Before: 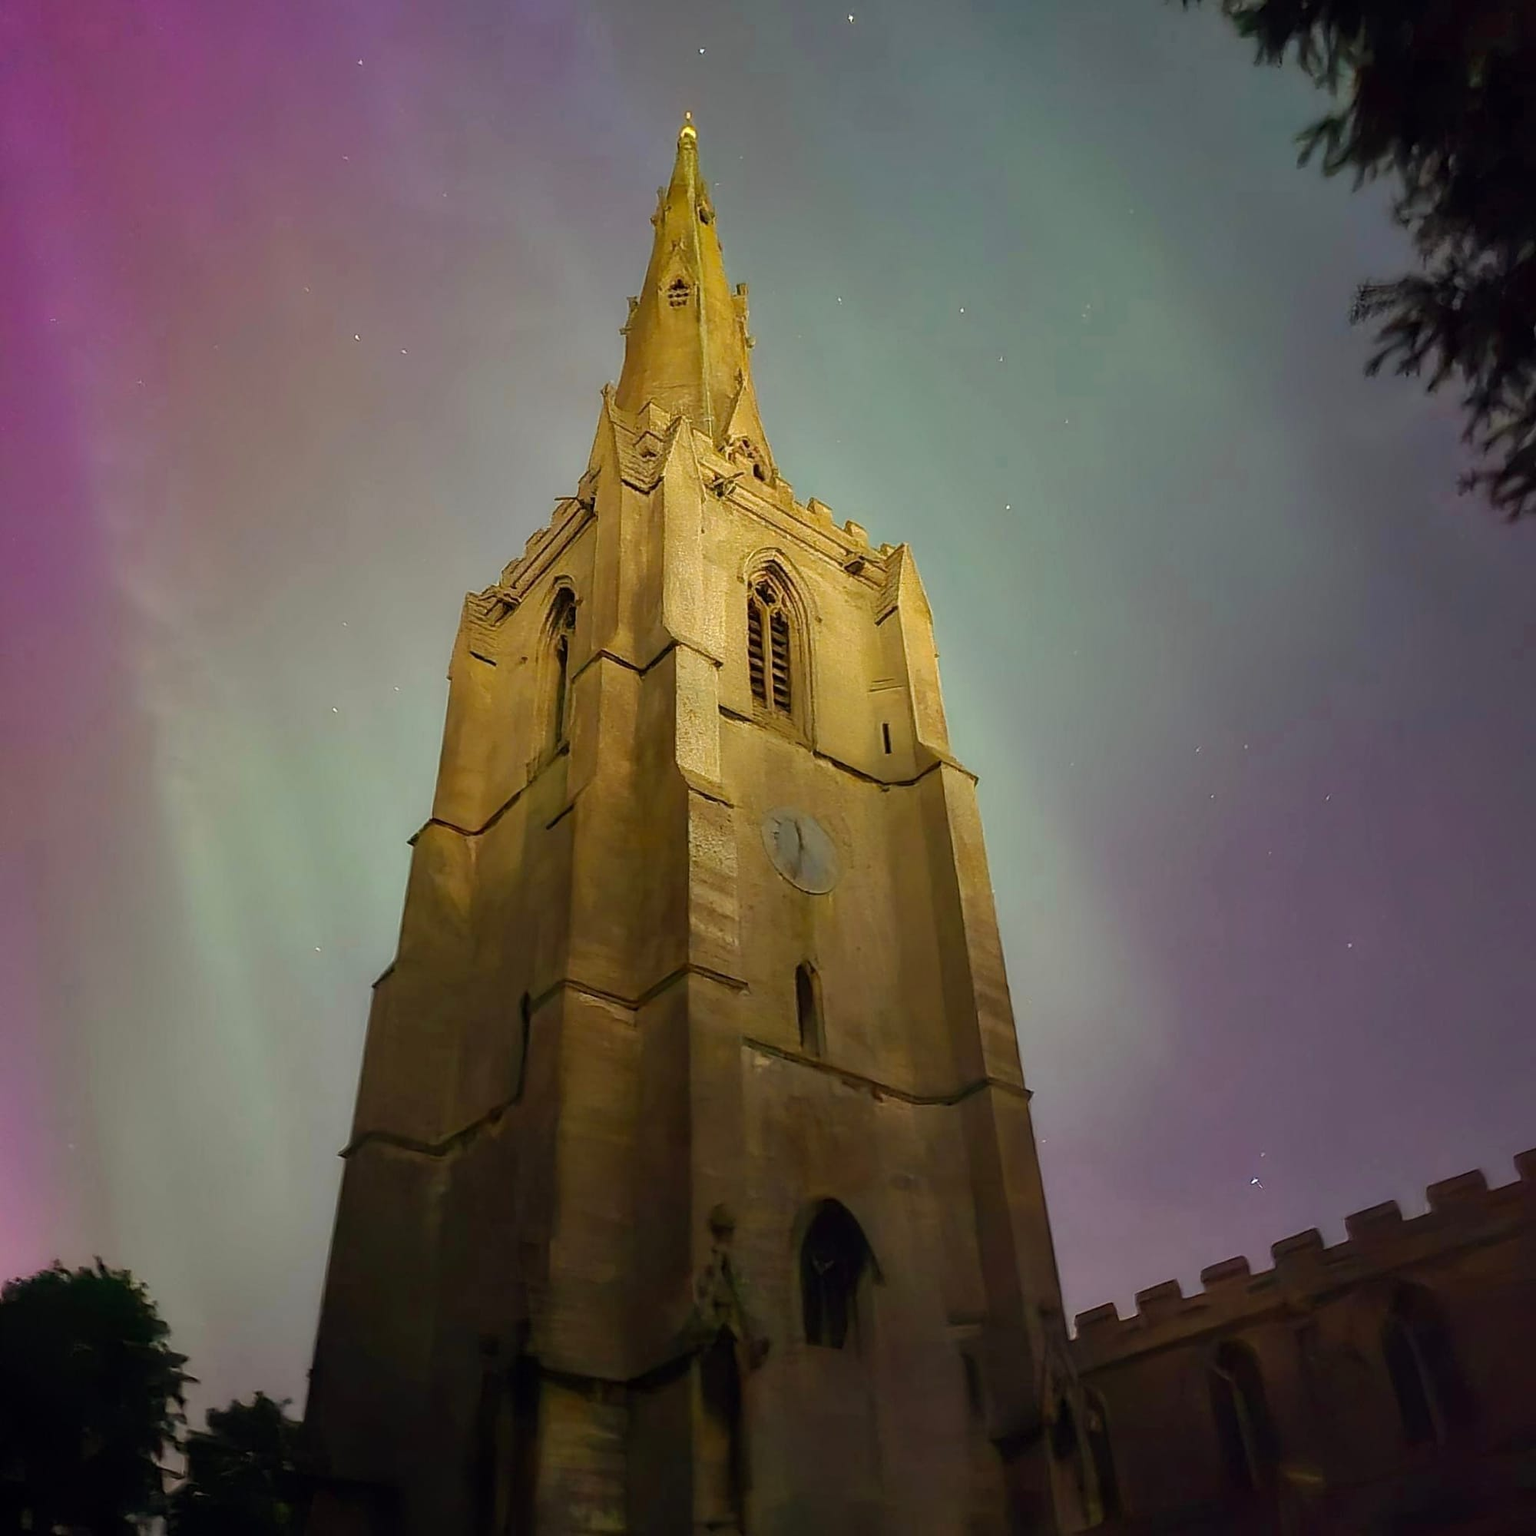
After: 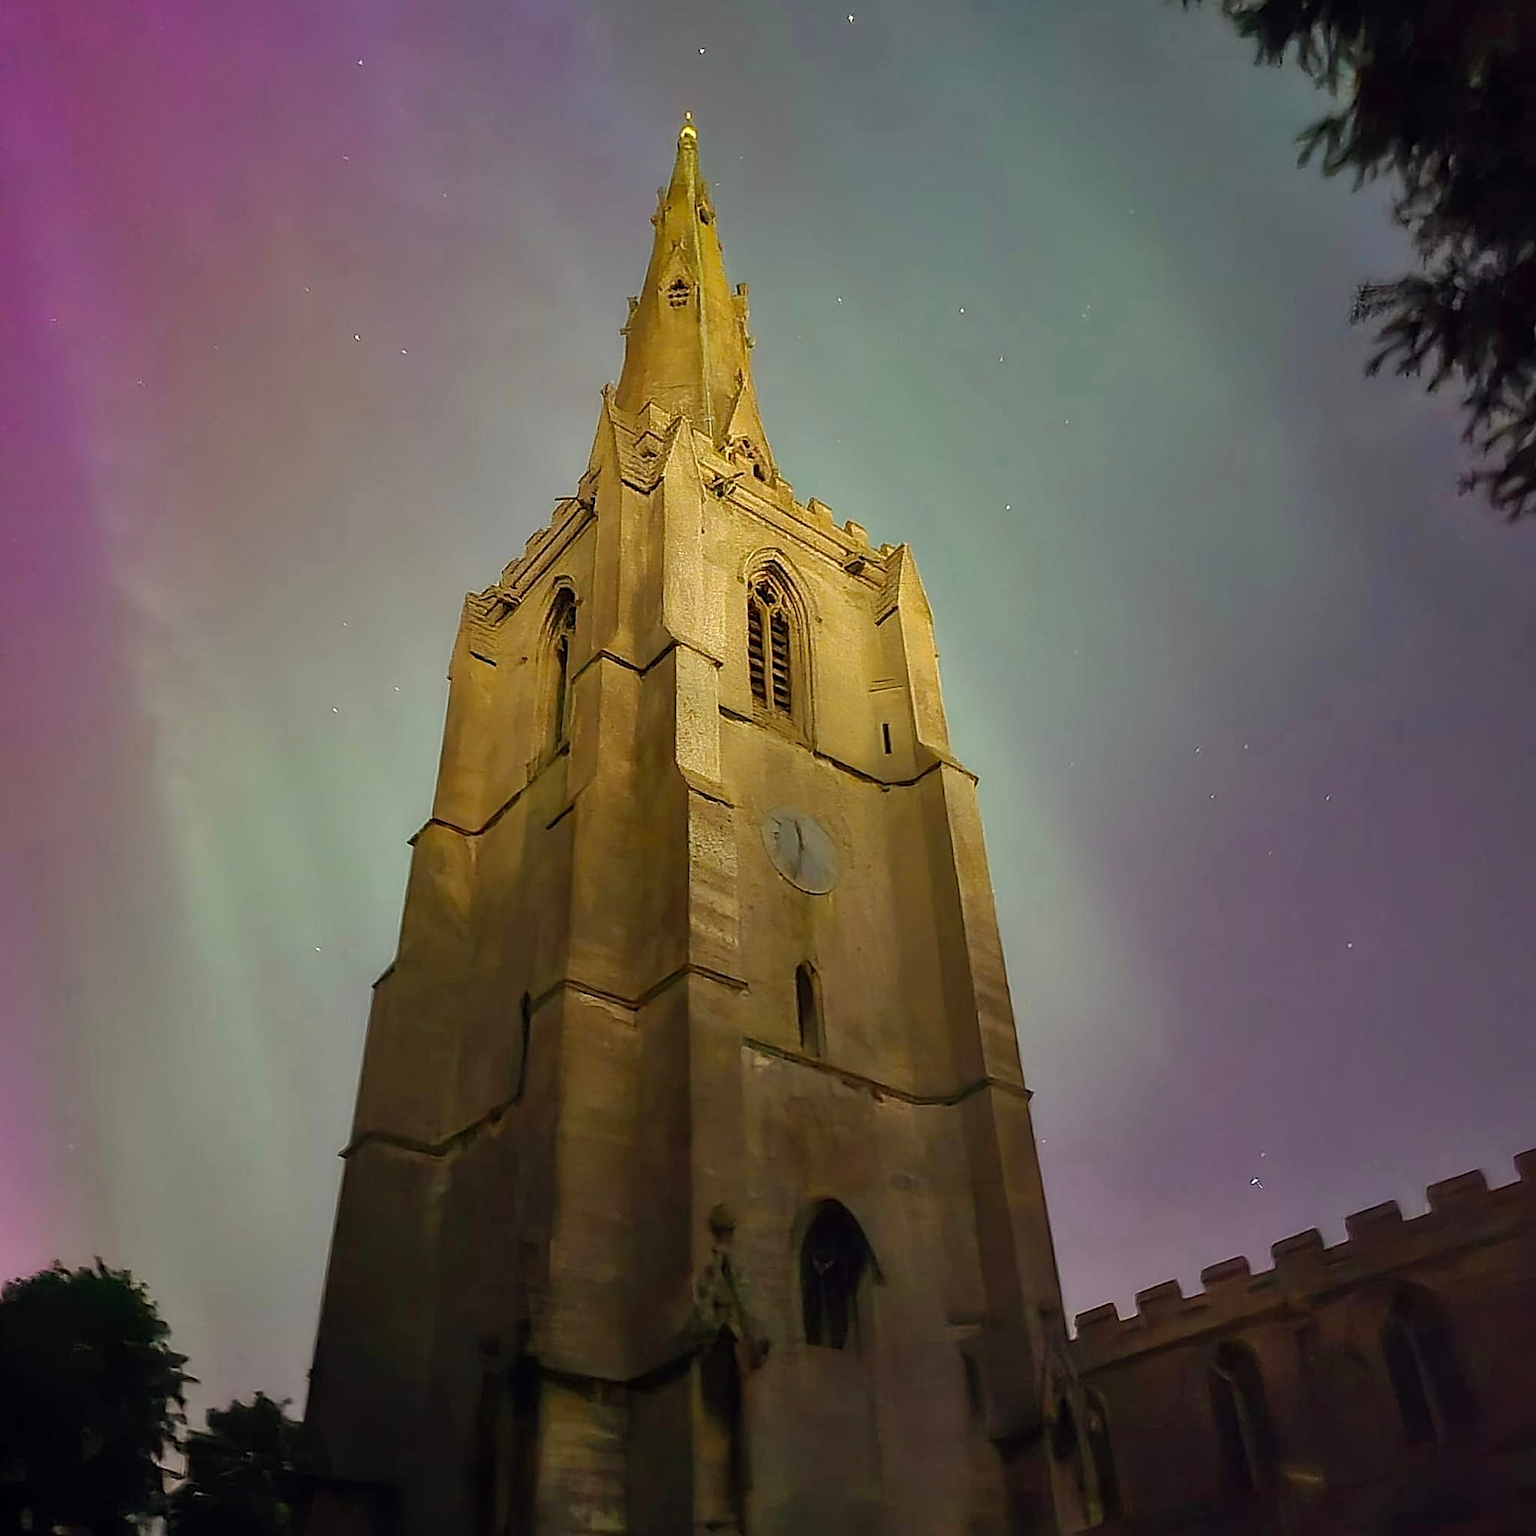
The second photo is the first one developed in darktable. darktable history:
sharpen: on, module defaults
shadows and highlights: shadows 32, highlights -32, soften with gaussian
